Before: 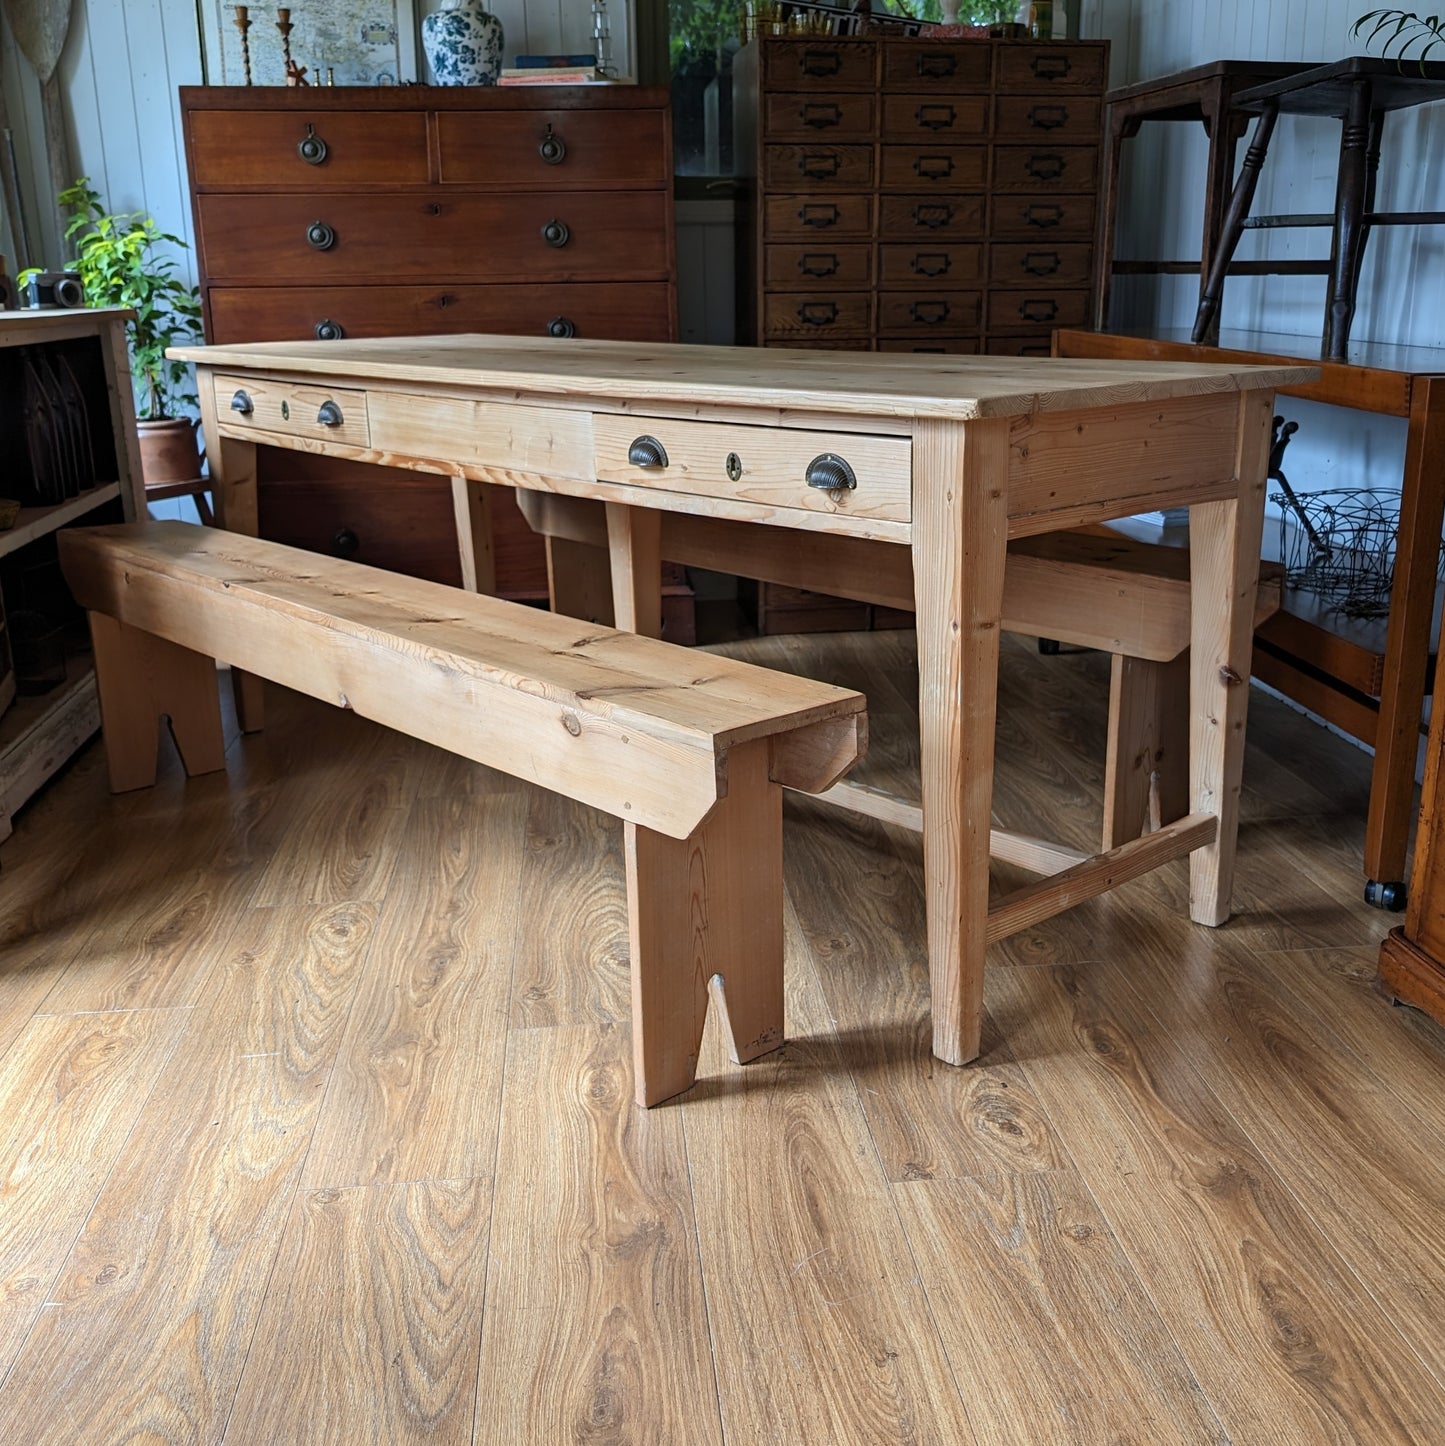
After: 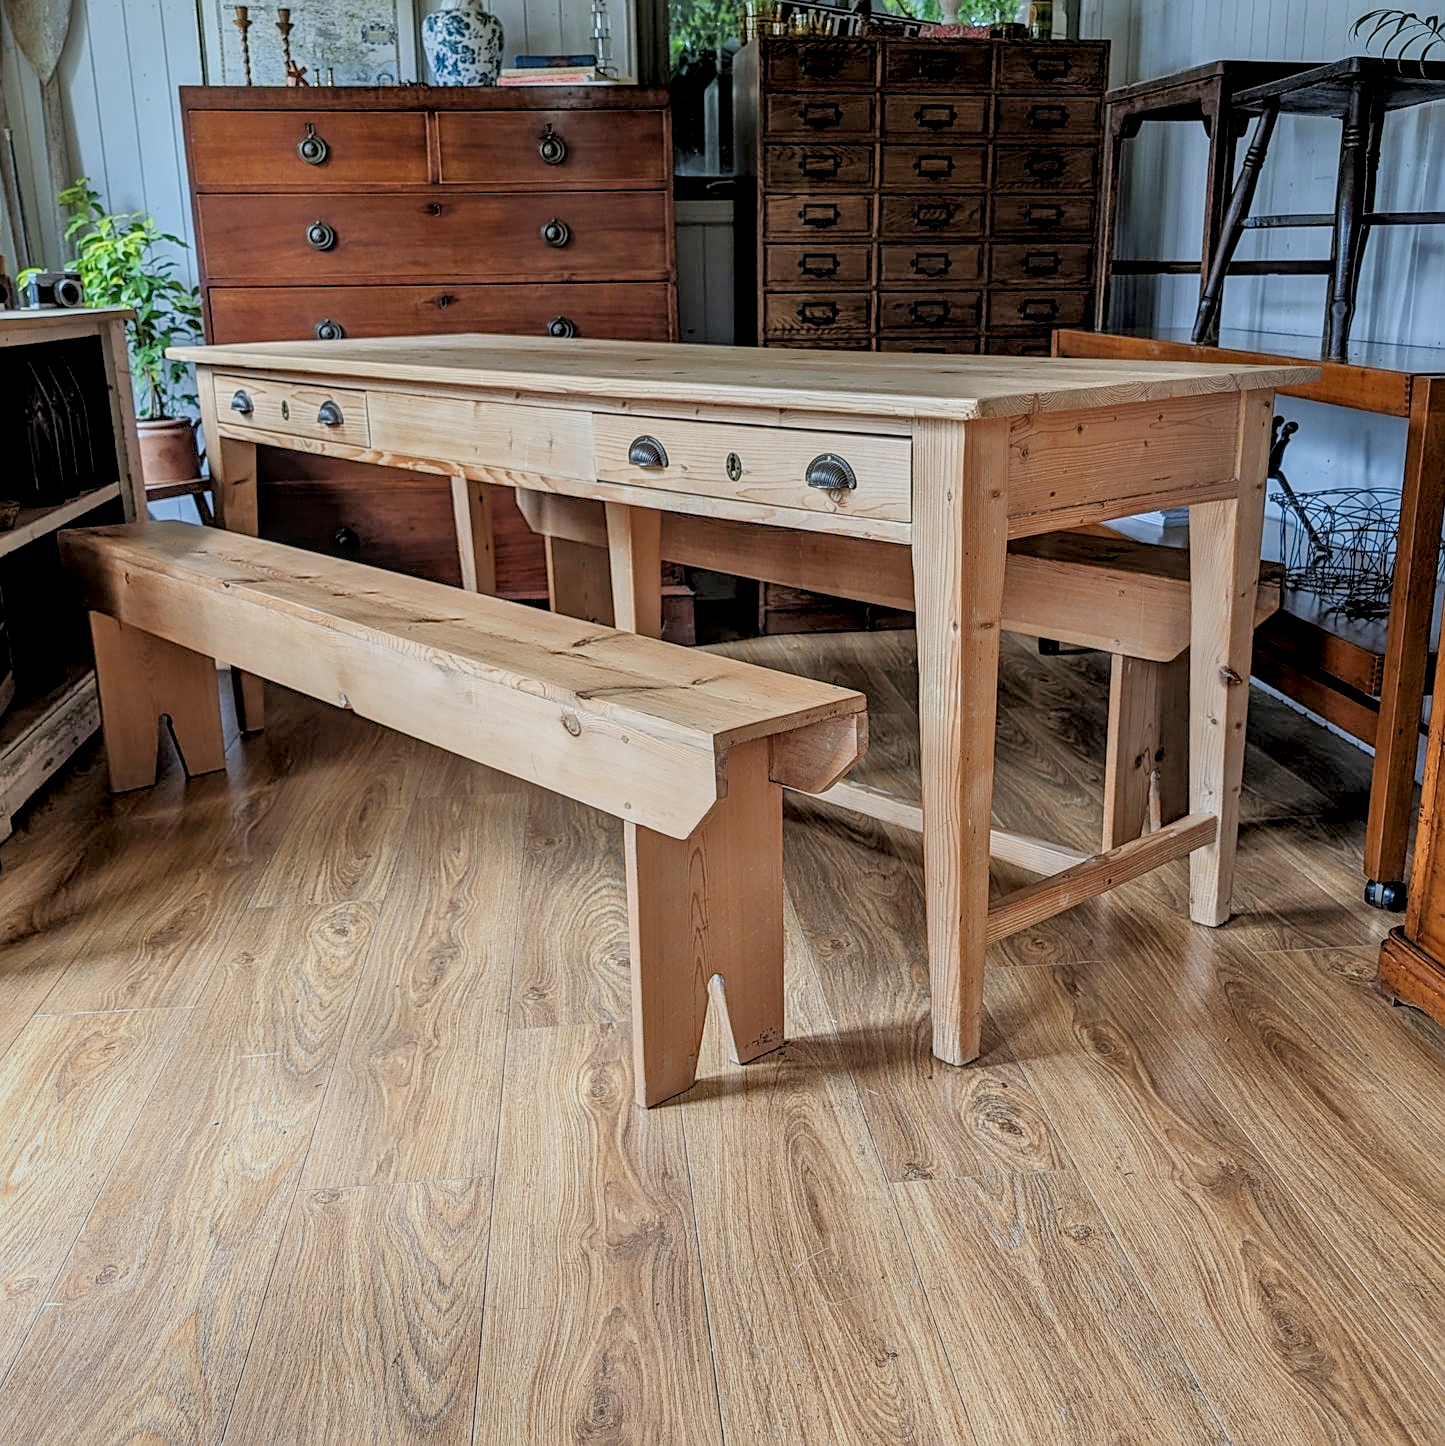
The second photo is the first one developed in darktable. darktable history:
sharpen: amount 0.492
exposure: compensate highlight preservation false
tone equalizer: -7 EV 0.163 EV, -6 EV 0.562 EV, -5 EV 1.18 EV, -4 EV 1.37 EV, -3 EV 1.14 EV, -2 EV 0.6 EV, -1 EV 0.16 EV
filmic rgb: black relative exposure -8.42 EV, white relative exposure 4.67 EV, hardness 3.81
tone curve: preserve colors none
local contrast: highlights 62%, detail 143%, midtone range 0.434
